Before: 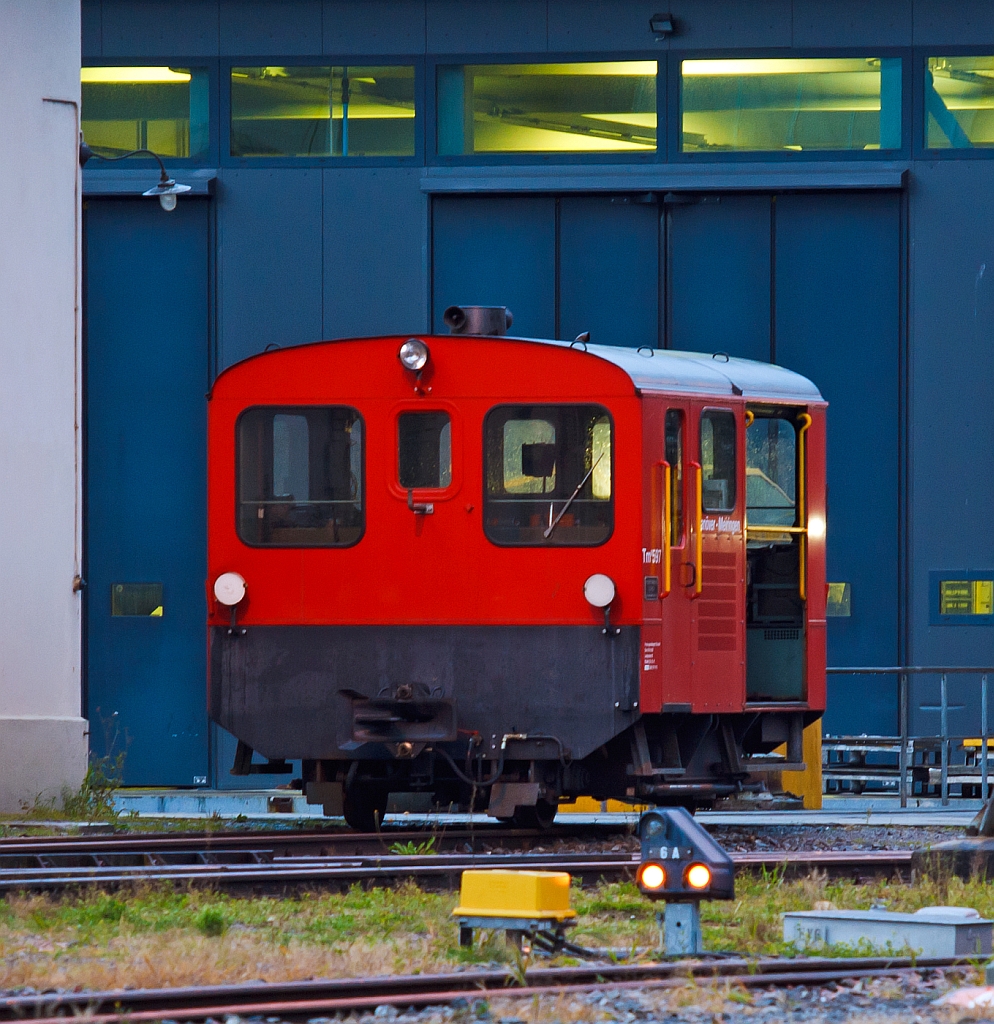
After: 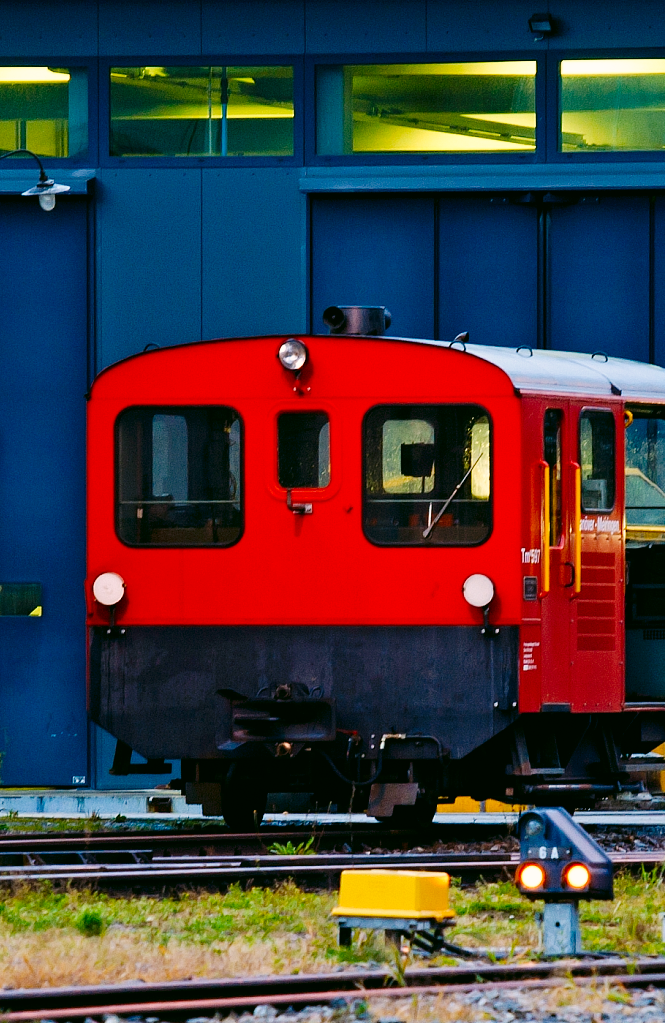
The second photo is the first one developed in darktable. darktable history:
crop and rotate: left 12.268%, right 20.809%
tone curve: curves: ch0 [(0, 0) (0.003, 0) (0.011, 0.001) (0.025, 0.003) (0.044, 0.005) (0.069, 0.012) (0.1, 0.023) (0.136, 0.039) (0.177, 0.088) (0.224, 0.15) (0.277, 0.239) (0.335, 0.334) (0.399, 0.43) (0.468, 0.526) (0.543, 0.621) (0.623, 0.711) (0.709, 0.791) (0.801, 0.87) (0.898, 0.949) (1, 1)], preserve colors none
color correction: highlights a* 4.23, highlights b* 4.93, shadows a* -7.99, shadows b* 4.73
